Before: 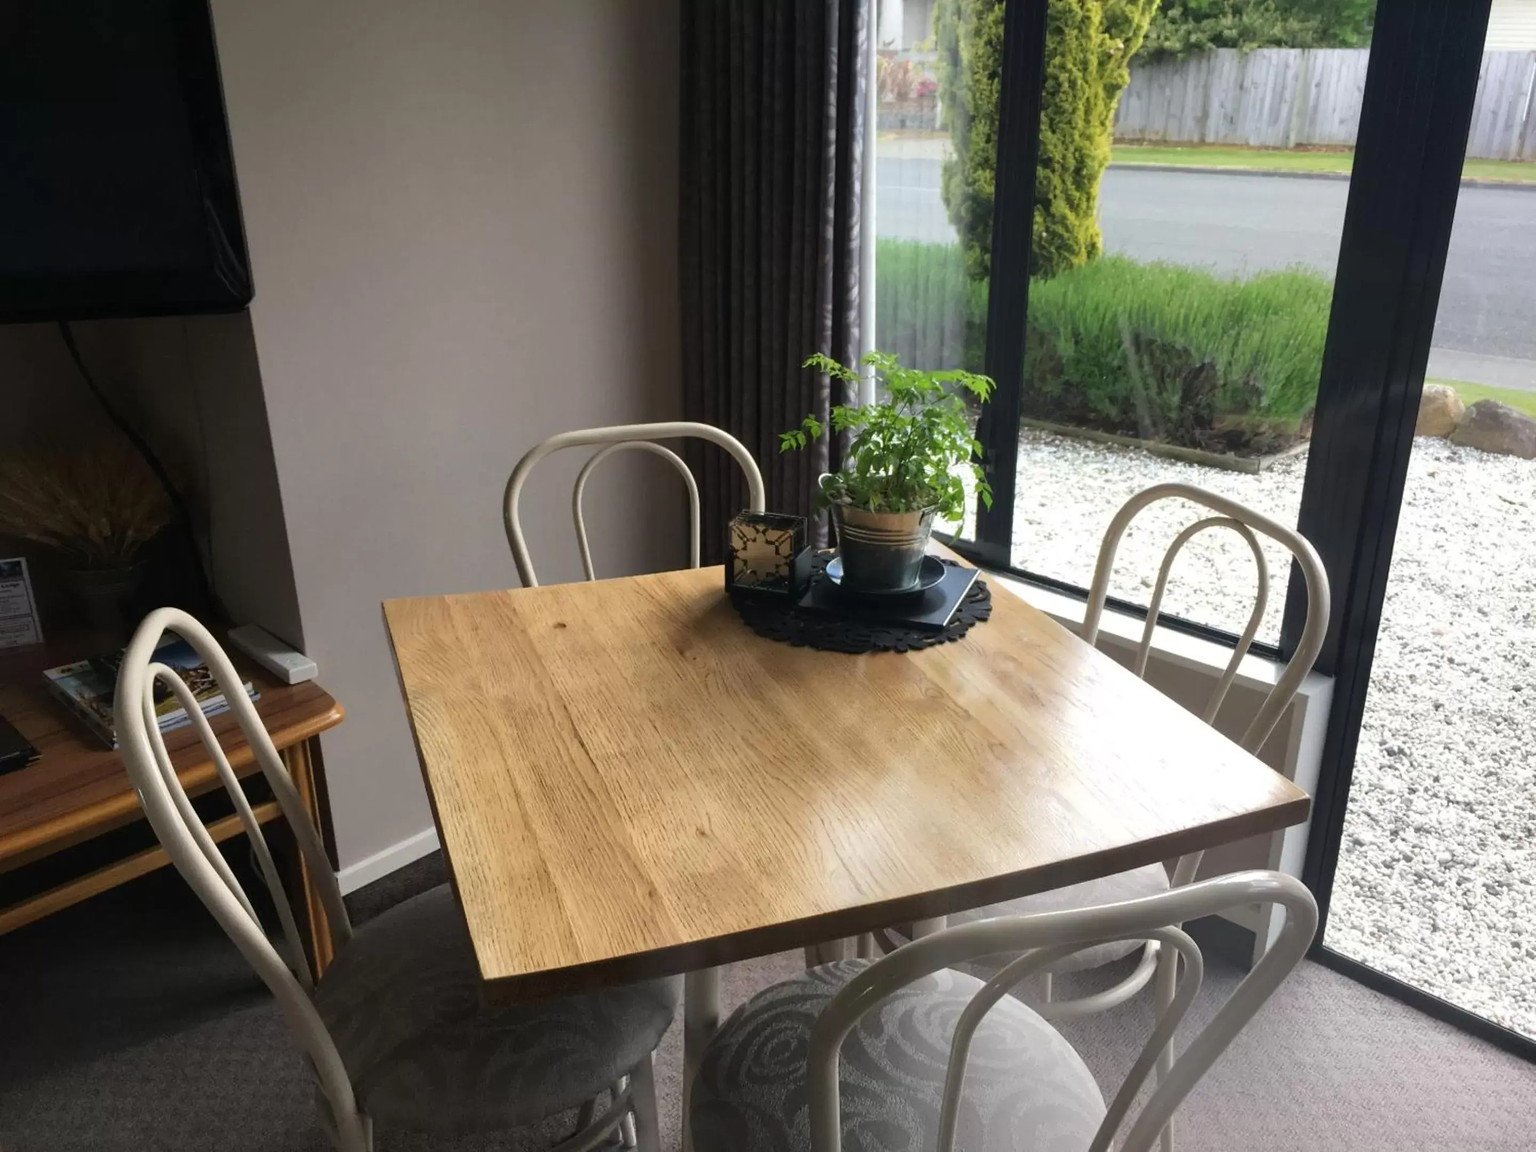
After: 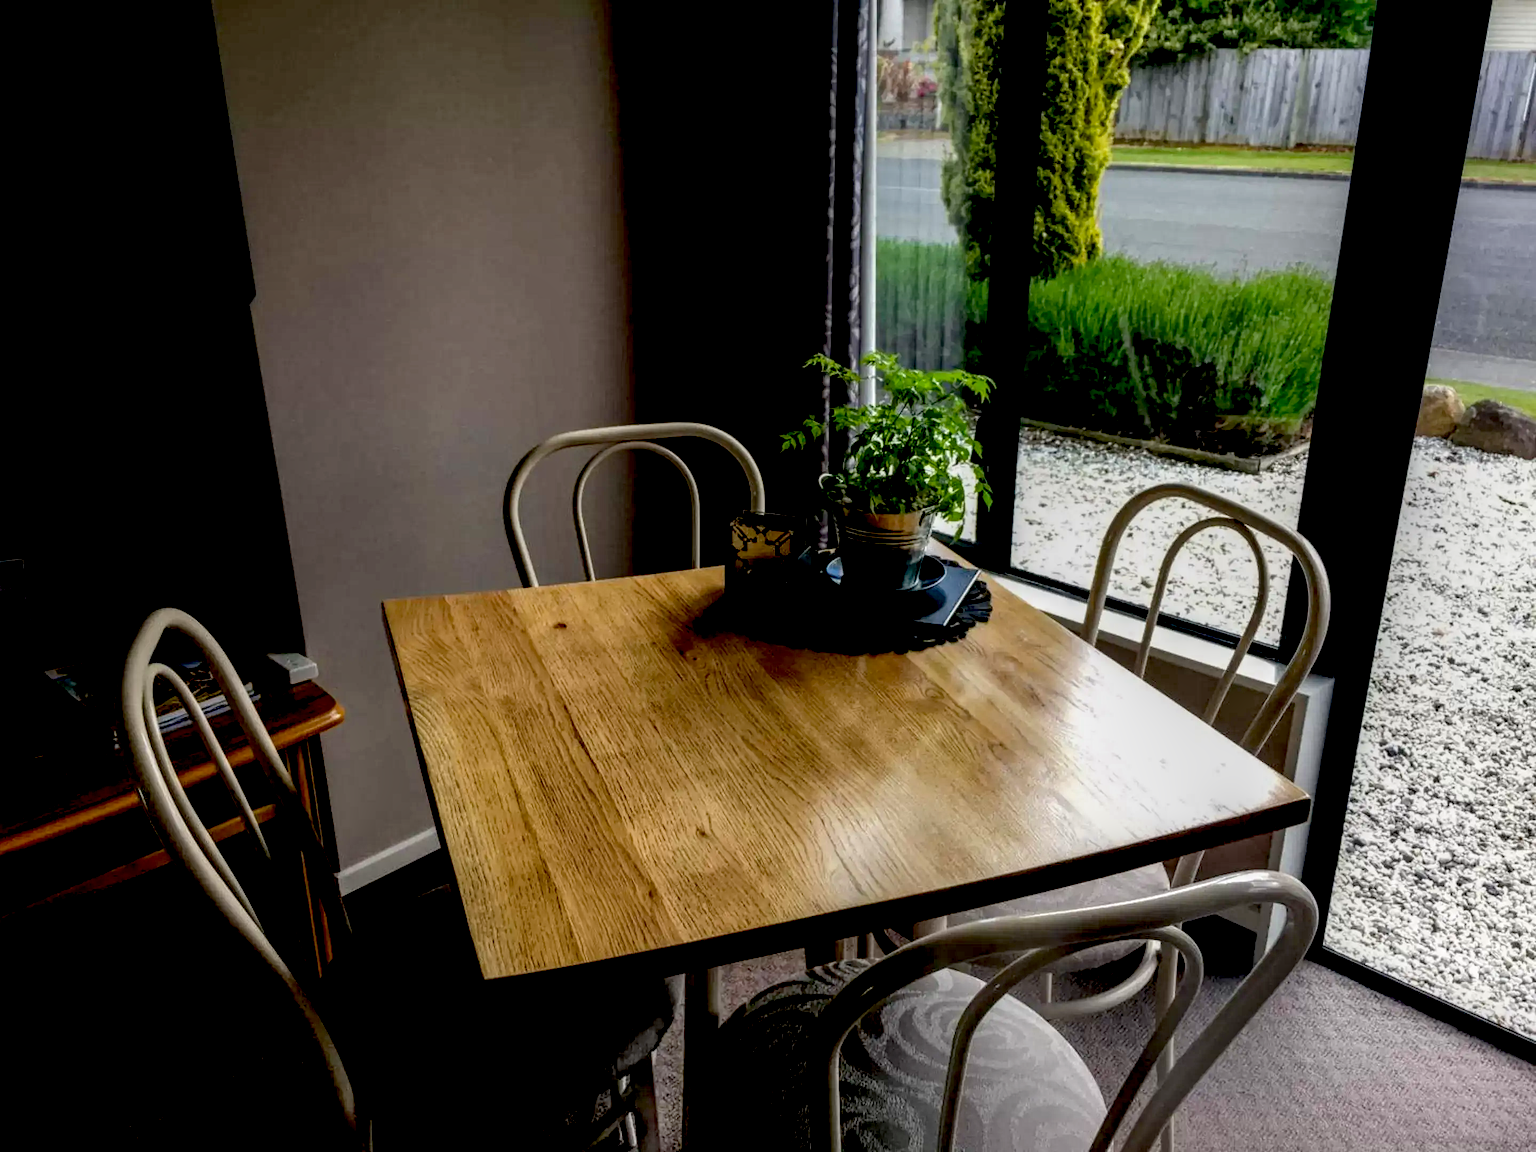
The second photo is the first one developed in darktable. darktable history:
exposure: black level correction 0.056, compensate highlight preservation false
local contrast: highlights 25%, detail 150%
haze removal: compatibility mode true, adaptive false
